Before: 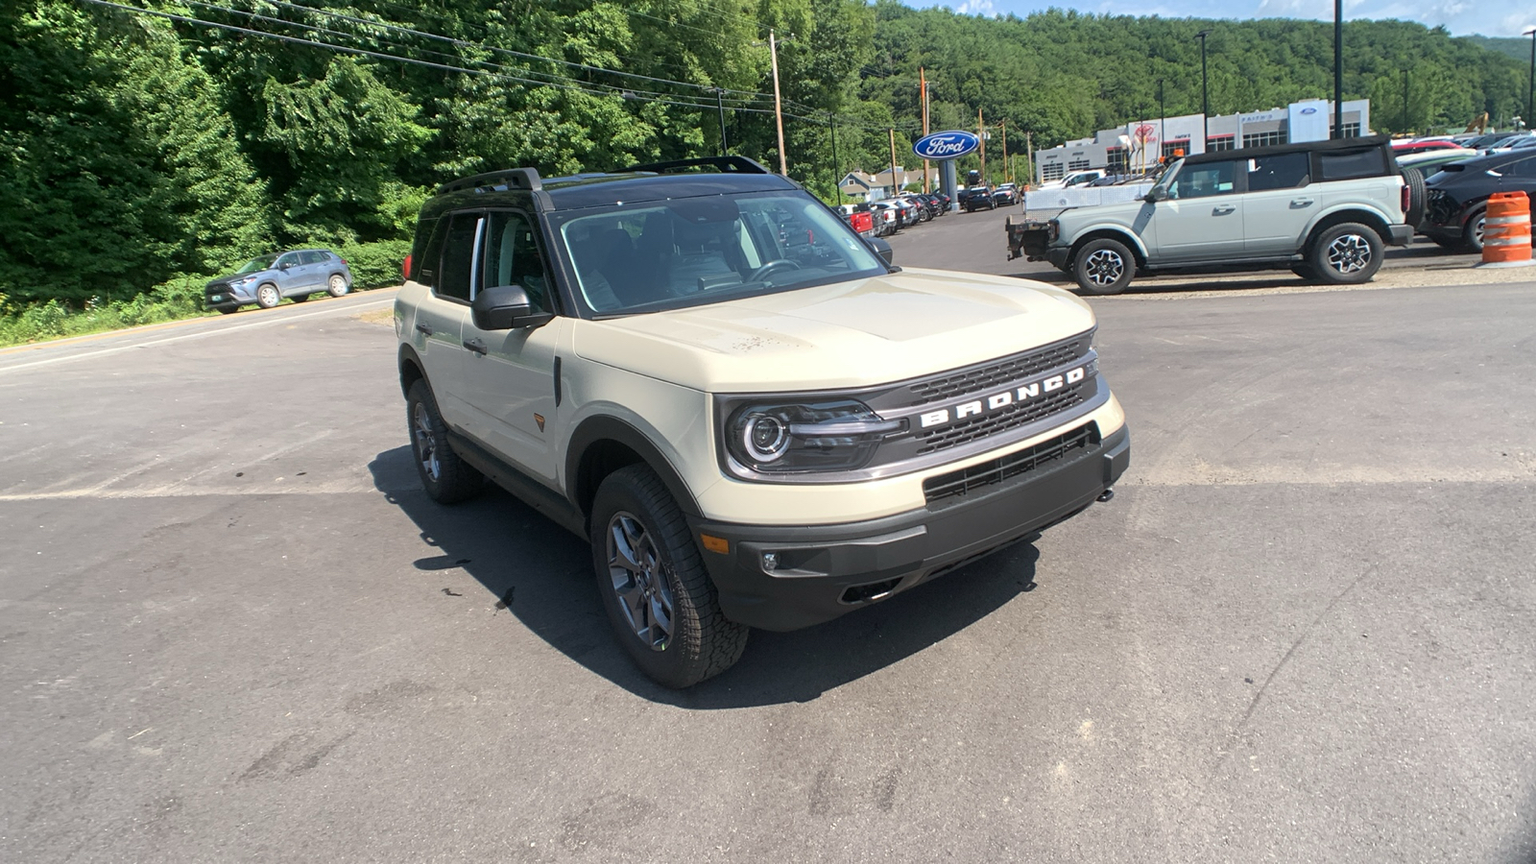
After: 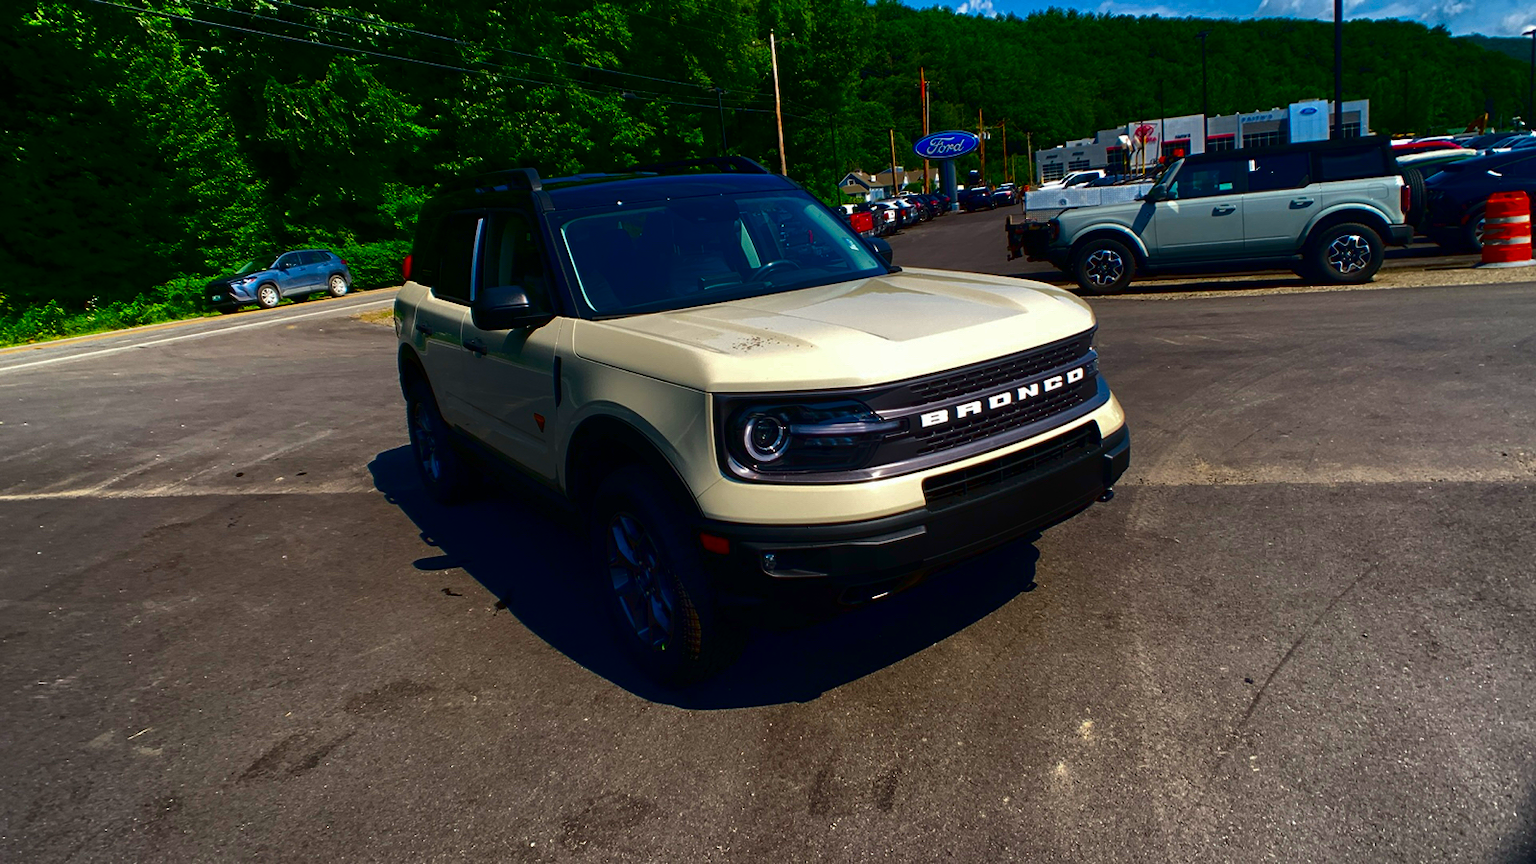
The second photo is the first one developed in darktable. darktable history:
contrast brightness saturation: brightness -1, saturation 1
white balance: red 1, blue 1
